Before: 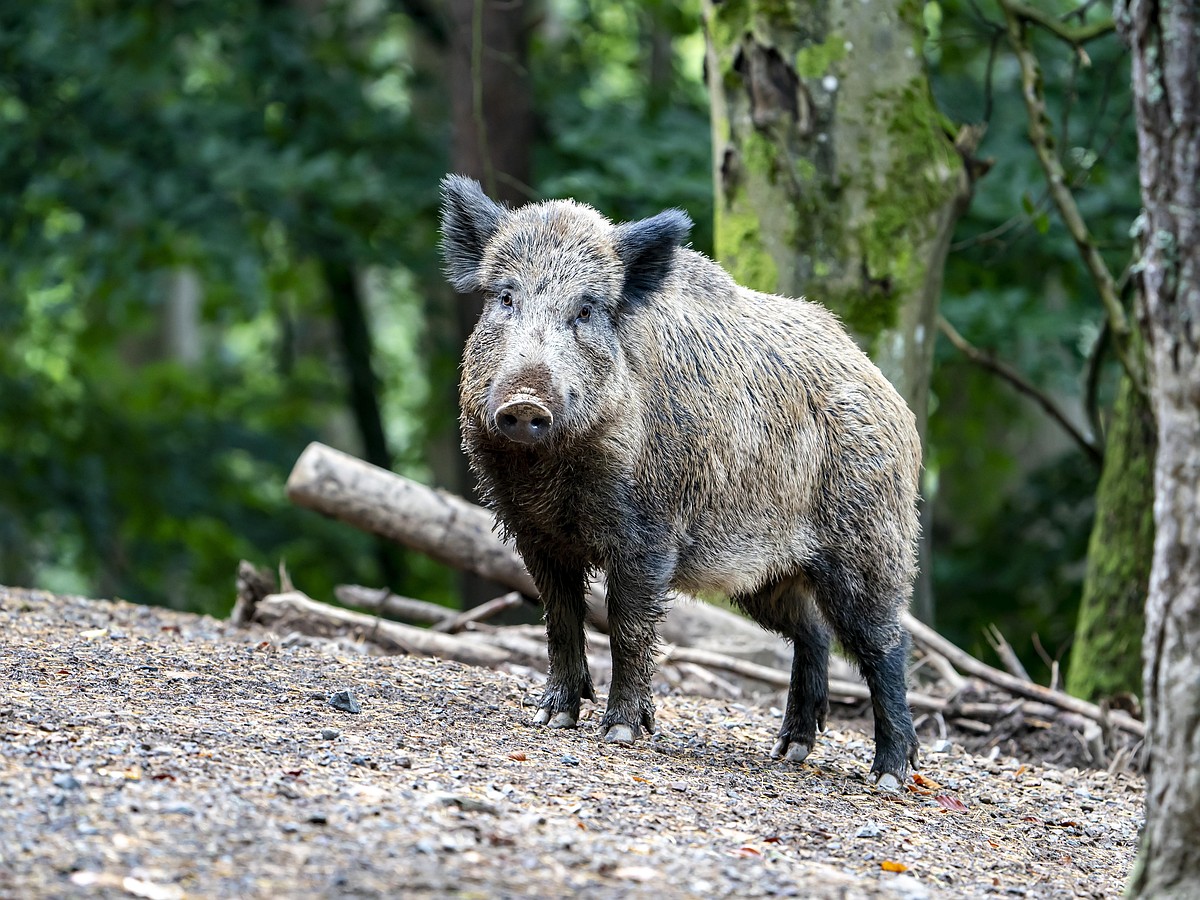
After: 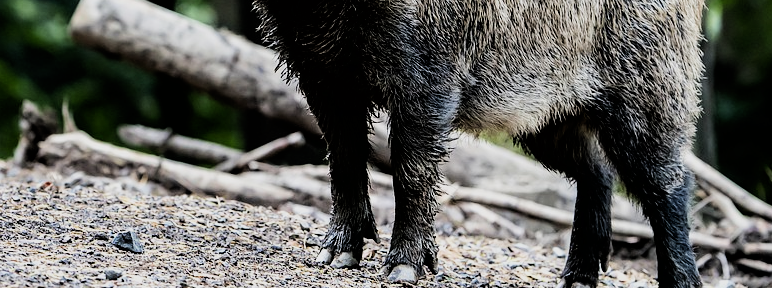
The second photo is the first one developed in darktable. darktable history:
filmic rgb: black relative exposure -5 EV, hardness 2.88, contrast 1.4, highlights saturation mix -30%
crop: left 18.091%, top 51.13%, right 17.525%, bottom 16.85%
